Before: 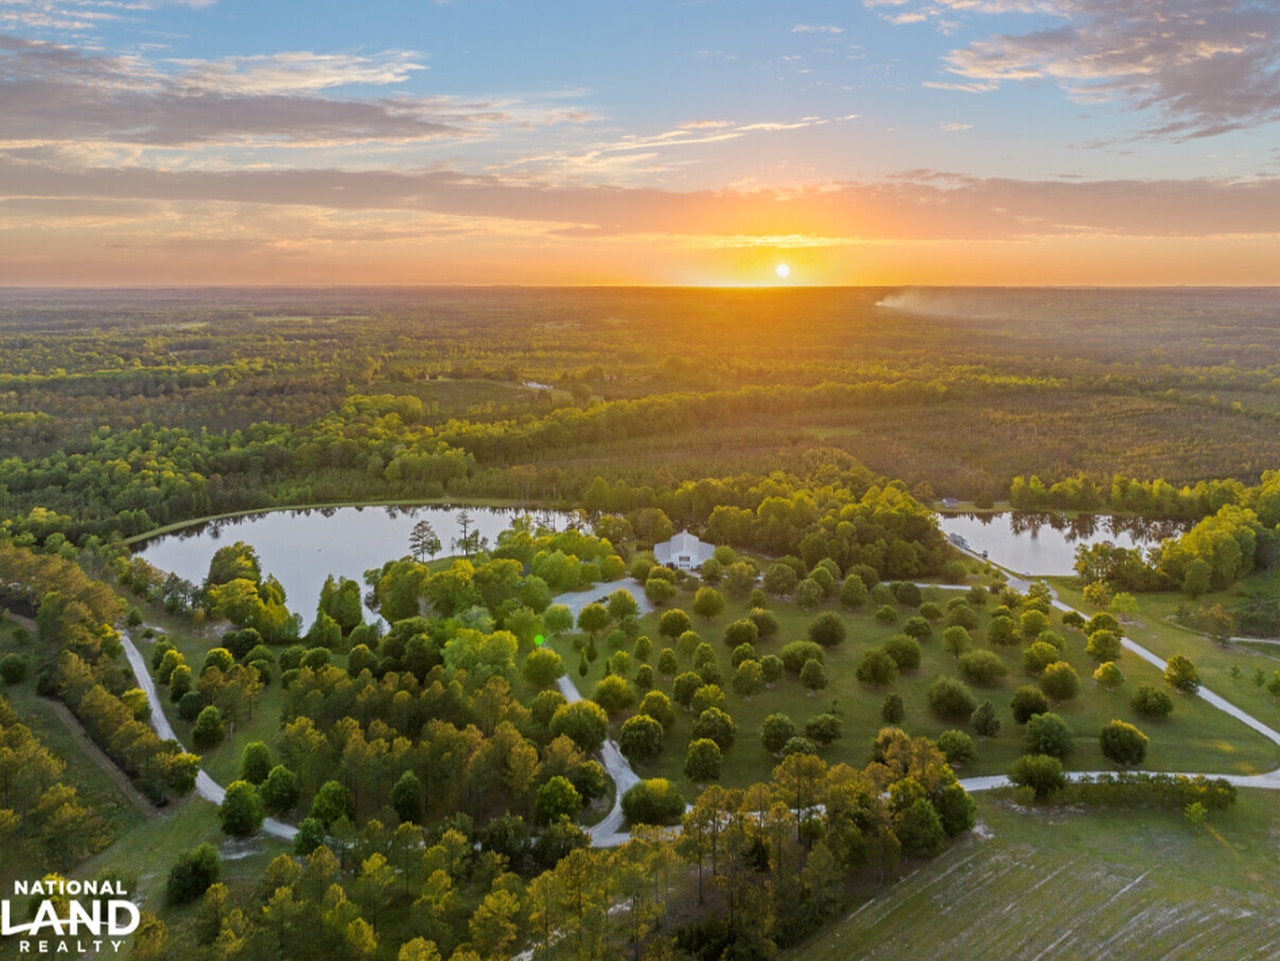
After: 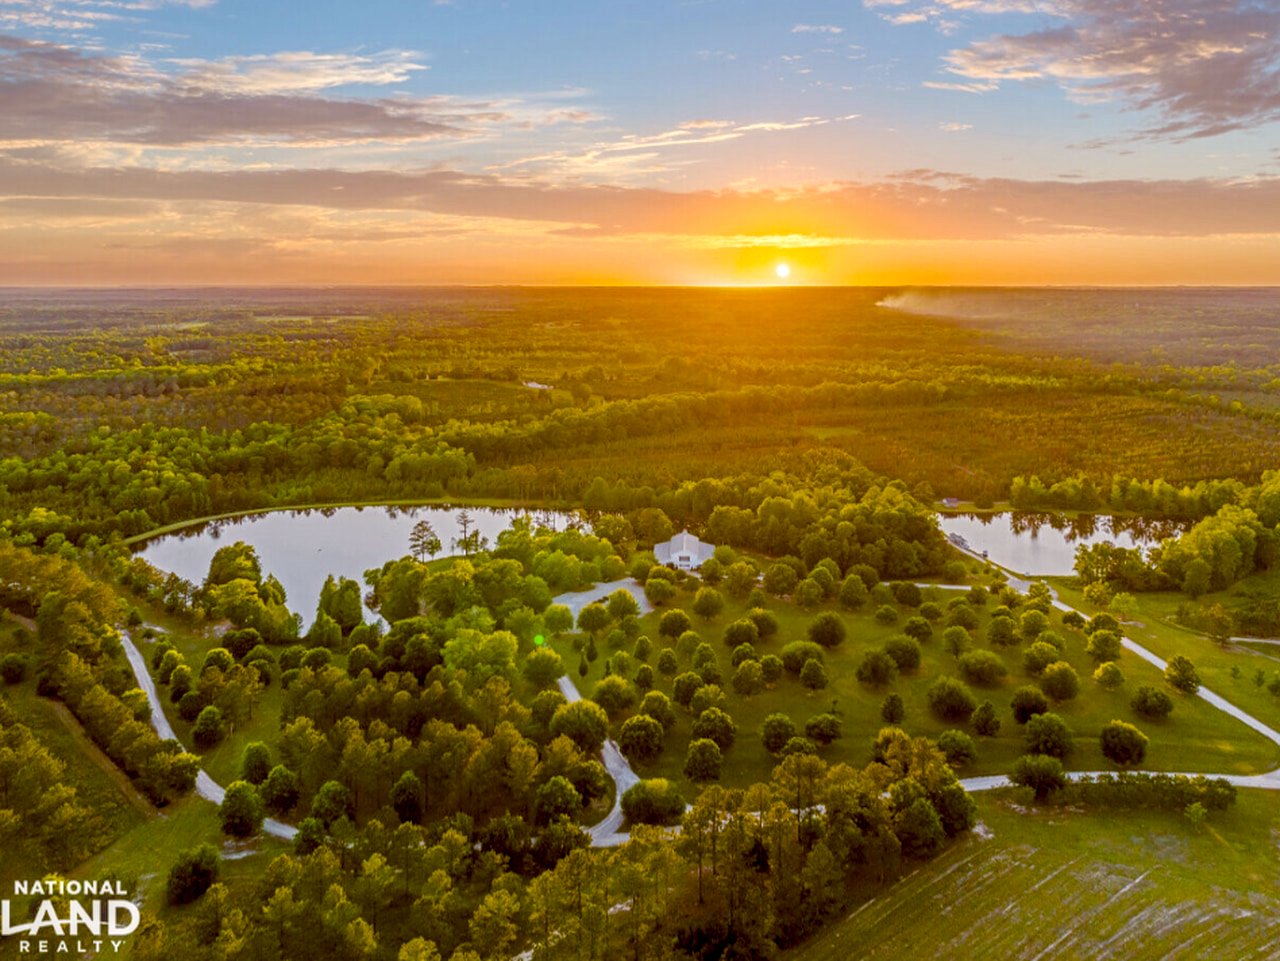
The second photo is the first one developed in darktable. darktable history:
local contrast: highlights 5%, shadows 1%, detail 133%
color balance rgb: shadows lift › chroma 2.009%, shadows lift › hue 249.63°, global offset › chroma 0.405%, global offset › hue 35.55°, perceptual saturation grading › global saturation 34.836%, perceptual saturation grading › highlights -25.041%, perceptual saturation grading › shadows 49.923%
